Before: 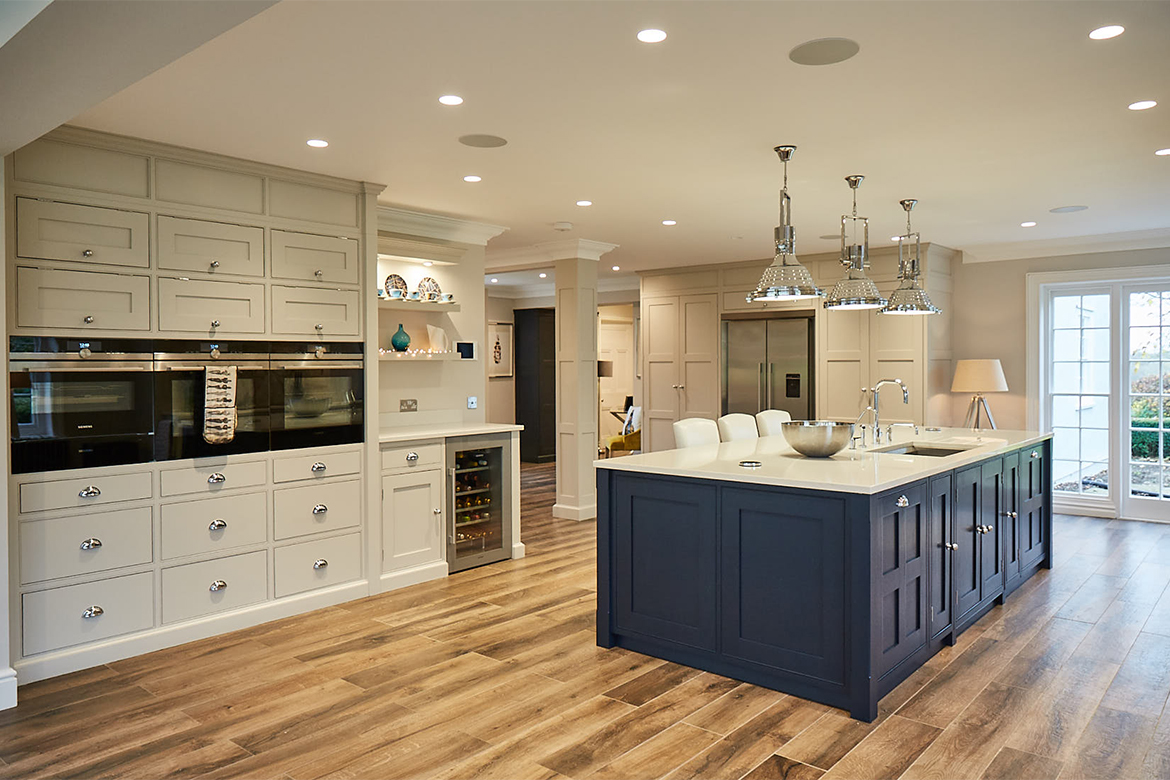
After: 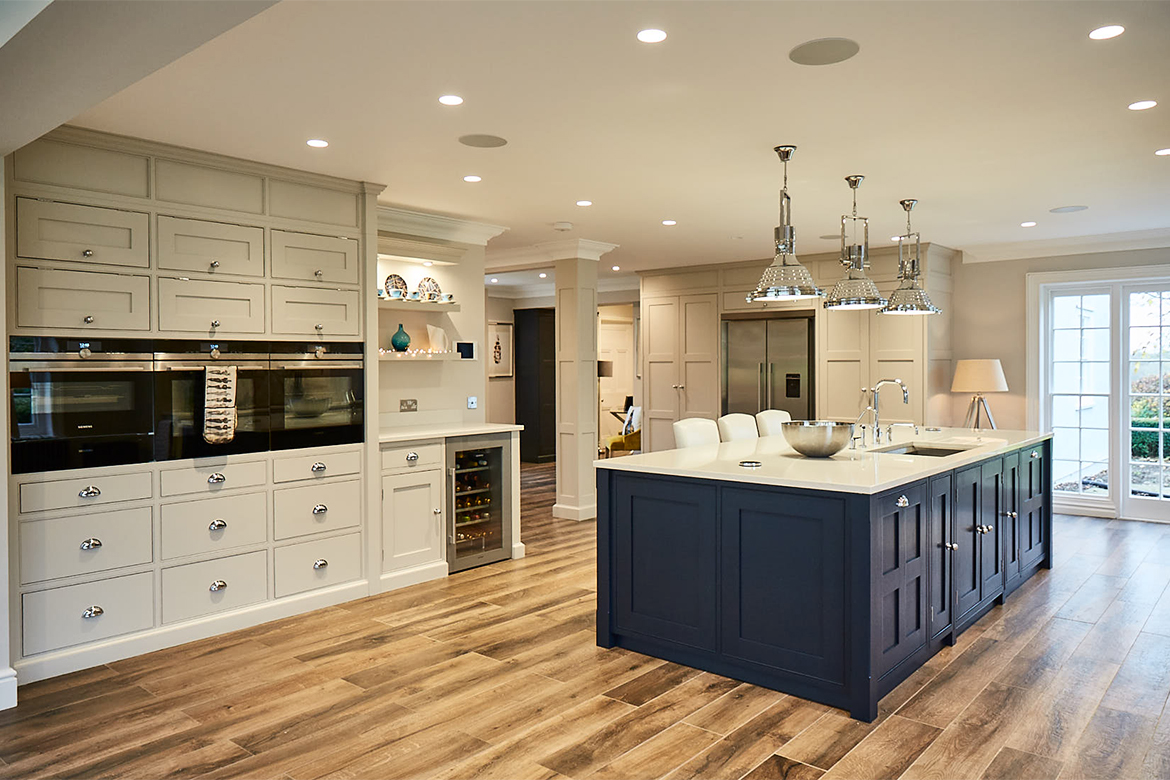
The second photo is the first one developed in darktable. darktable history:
contrast brightness saturation: contrast 0.135
